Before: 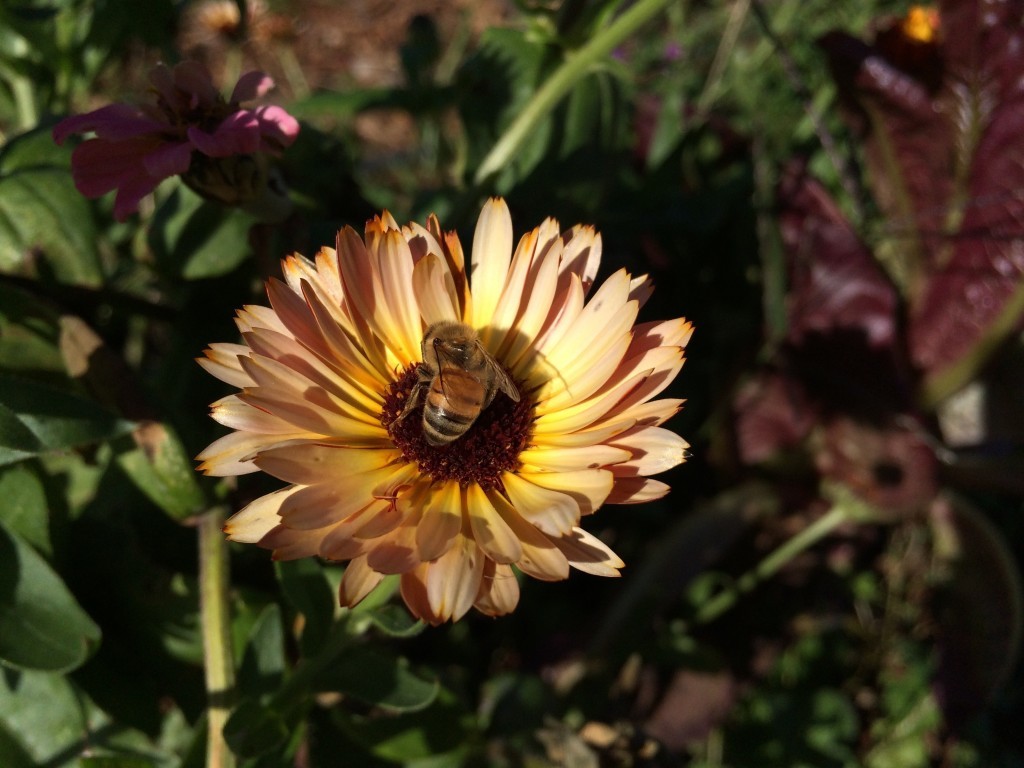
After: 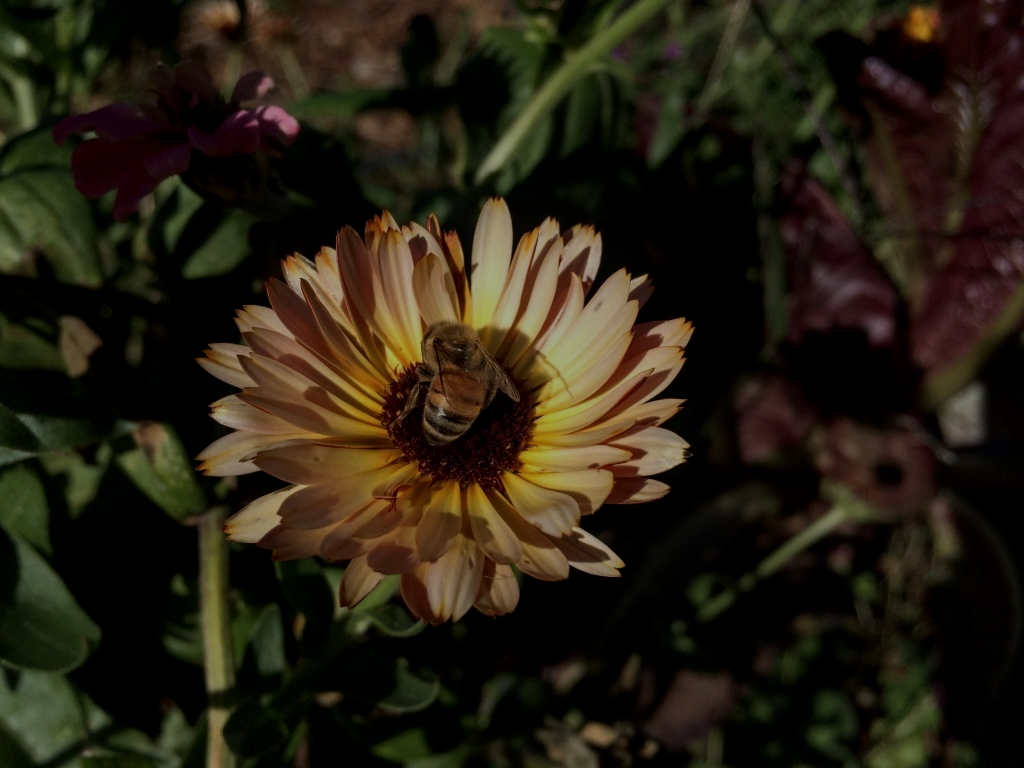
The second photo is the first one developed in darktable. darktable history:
exposure: exposure -1.468 EV, compensate highlight preservation false
white balance: red 0.982, blue 1.018
local contrast: on, module defaults
